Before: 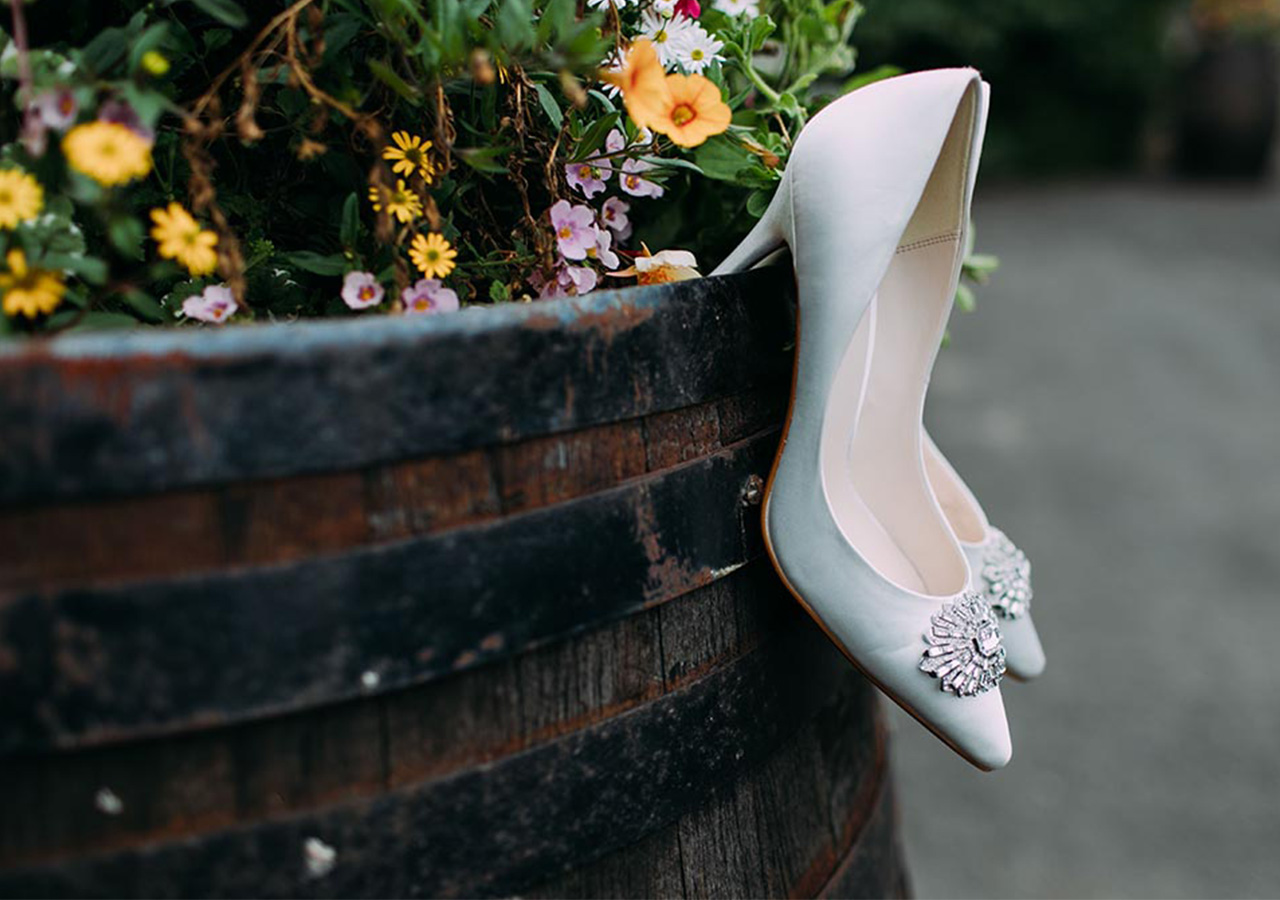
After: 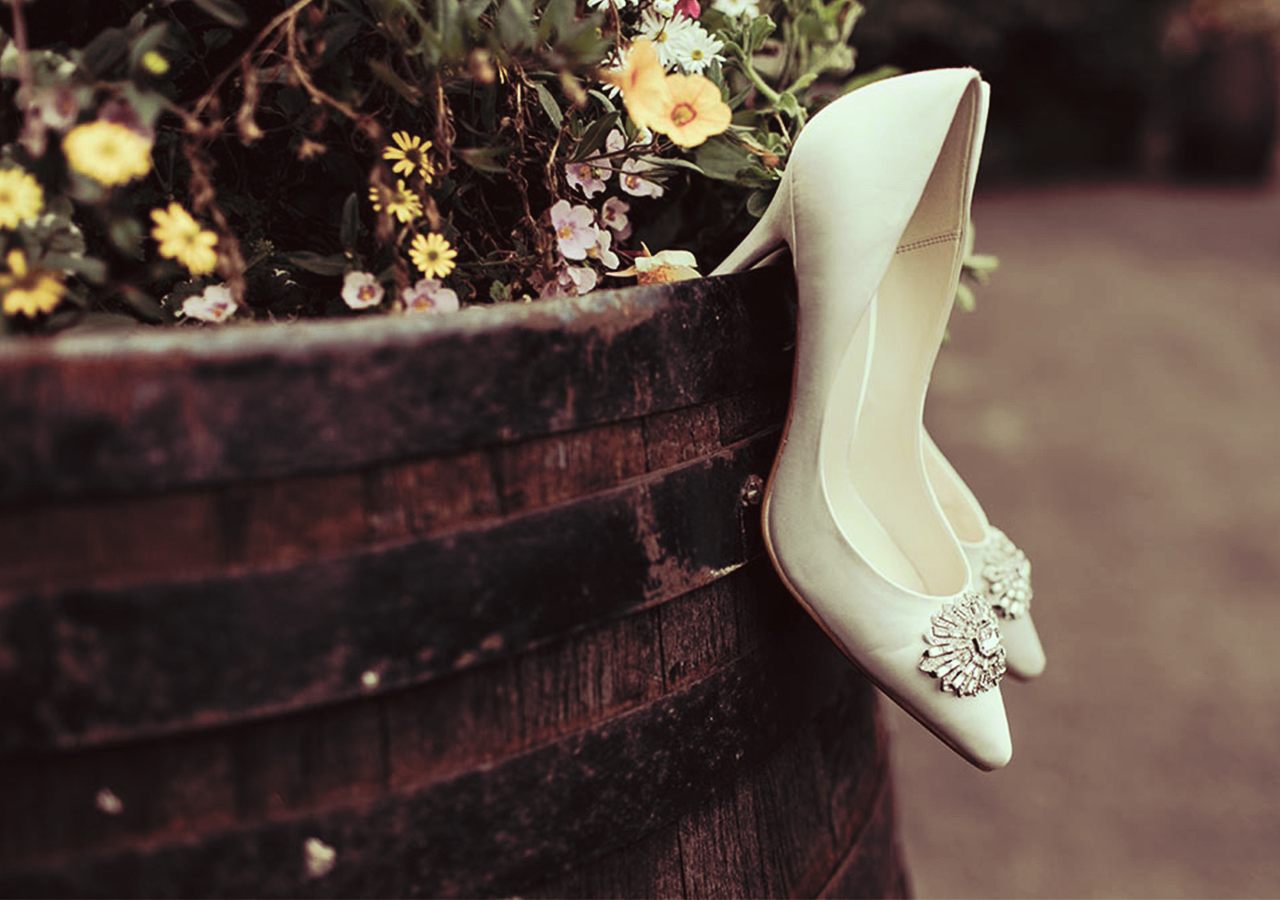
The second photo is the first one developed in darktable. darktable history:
tone curve: curves: ch0 [(0, 0) (0.003, 0.009) (0.011, 0.019) (0.025, 0.034) (0.044, 0.057) (0.069, 0.082) (0.1, 0.104) (0.136, 0.131) (0.177, 0.165) (0.224, 0.212) (0.277, 0.279) (0.335, 0.342) (0.399, 0.401) (0.468, 0.477) (0.543, 0.572) (0.623, 0.675) (0.709, 0.772) (0.801, 0.85) (0.898, 0.942) (1, 1)], preserve colors none
color look up table: target L [98.2, 97.33, 85.23, 87.74, 77.54, 74.15, 68.08, 64.62, 56.73, 56.38, 28.77, 200.87, 97.03, 89.61, 85.86, 82.93, 82.19, 76.54, 72.1, 64.43, 56.74, 41.03, 31.9, 38.75, 21.14, 96.96, 89.46, 77.3, 81.76, 69.75, 72.74, 63.98, 57.87, 67.44, 52.44, 35.95, 40.56, 47.05, 53.24, 28.8, 11.95, 87.13, 89.25, 75.84, 75.68, 76.75, 59.44, 32, 4.231], target a [-29.02, -31.21, -17.82, -25.15, -9.535, -38.97, -32, -9.307, -23.45, -0.803, -8.037, 0, -19.82, 4.579, 1.265, 8.558, 4.382, 24.87, 21.23, 43.37, 6.511, 41.04, 14.77, 35.24, 22.23, -19.29, 5.903, -5.442, 16.61, -0.76, 39.67, 10.66, 1.963, 52.28, 30.39, 14.6, 22.11, 2.735, 28, 27, 16.19, -23.46, -5.418, -34.96, -30.82, -18.57, -16.58, 7.215, 1.904], target b [46.96, 67.51, 9.963, 44.41, 48.21, 19.03, 40.49, 19.93, 27.02, 33.4, 6.586, -0.001, 27.92, 9.941, 37.95, 26.19, 51.82, 11.68, 31.44, 19.77, 19.75, 5.64, 18.36, 18.37, 9.307, 13.05, -18.22, 17.05, -15.89, -2.085, -14, 7.715, 13.29, -37.87, -9.749, 7.334, -3.621, -17.81, -51.65, -9.824, 0.641, -22.82, -19.74, 4.585, -7.047, -28.32, 6.11, -5.572, 0.045], num patches 49
